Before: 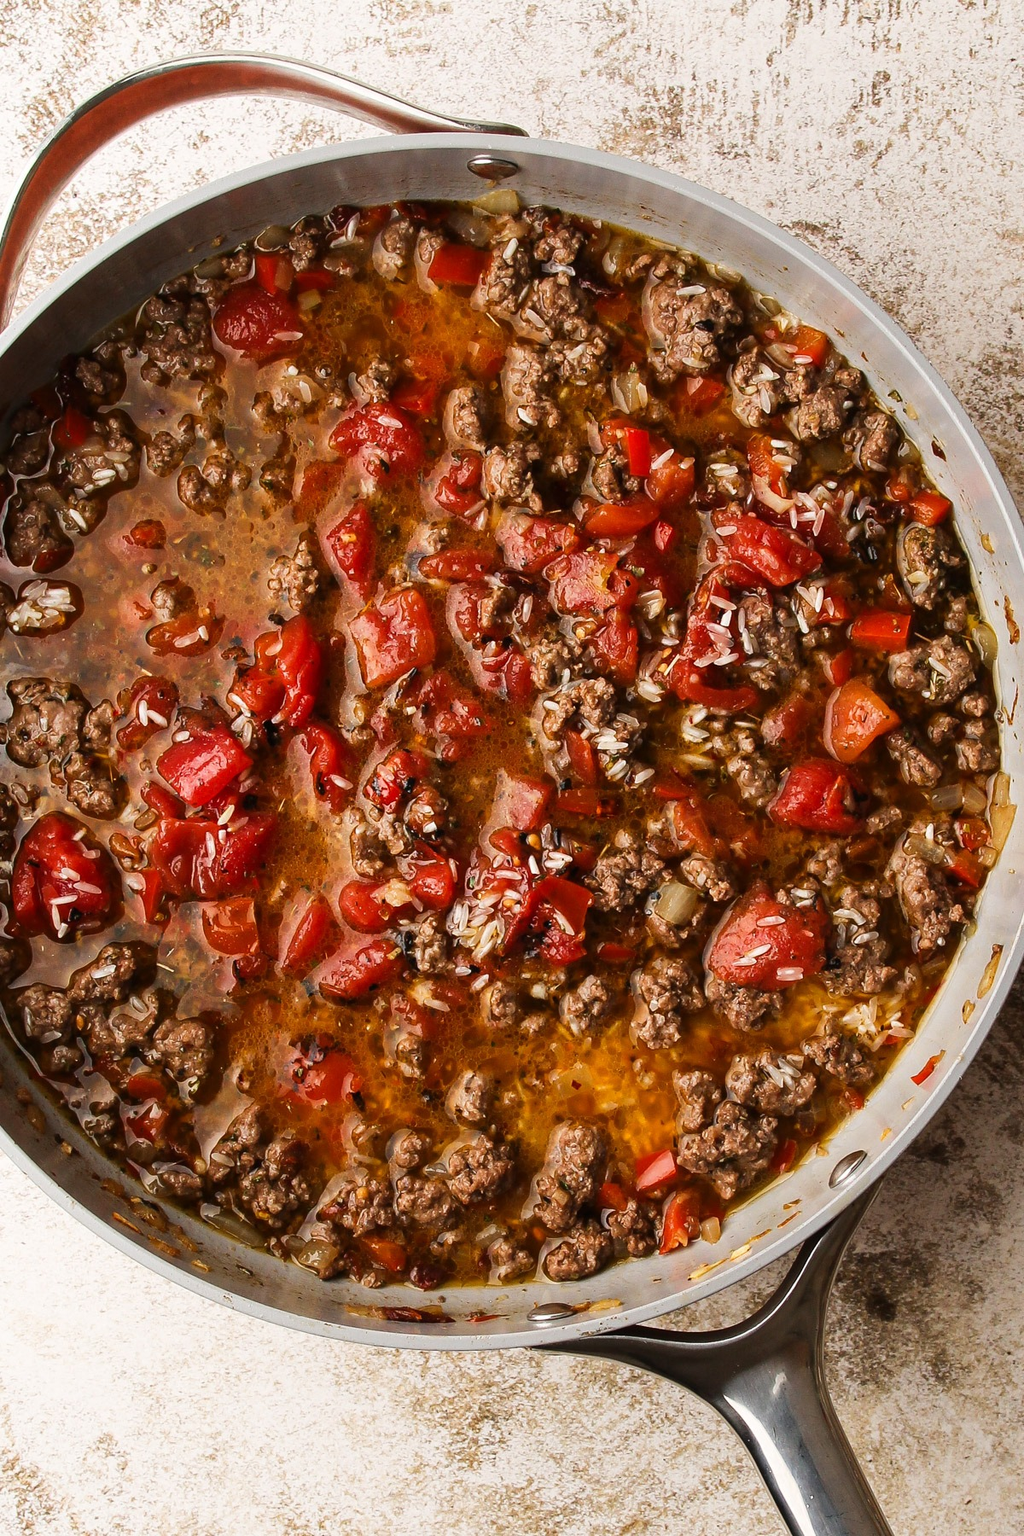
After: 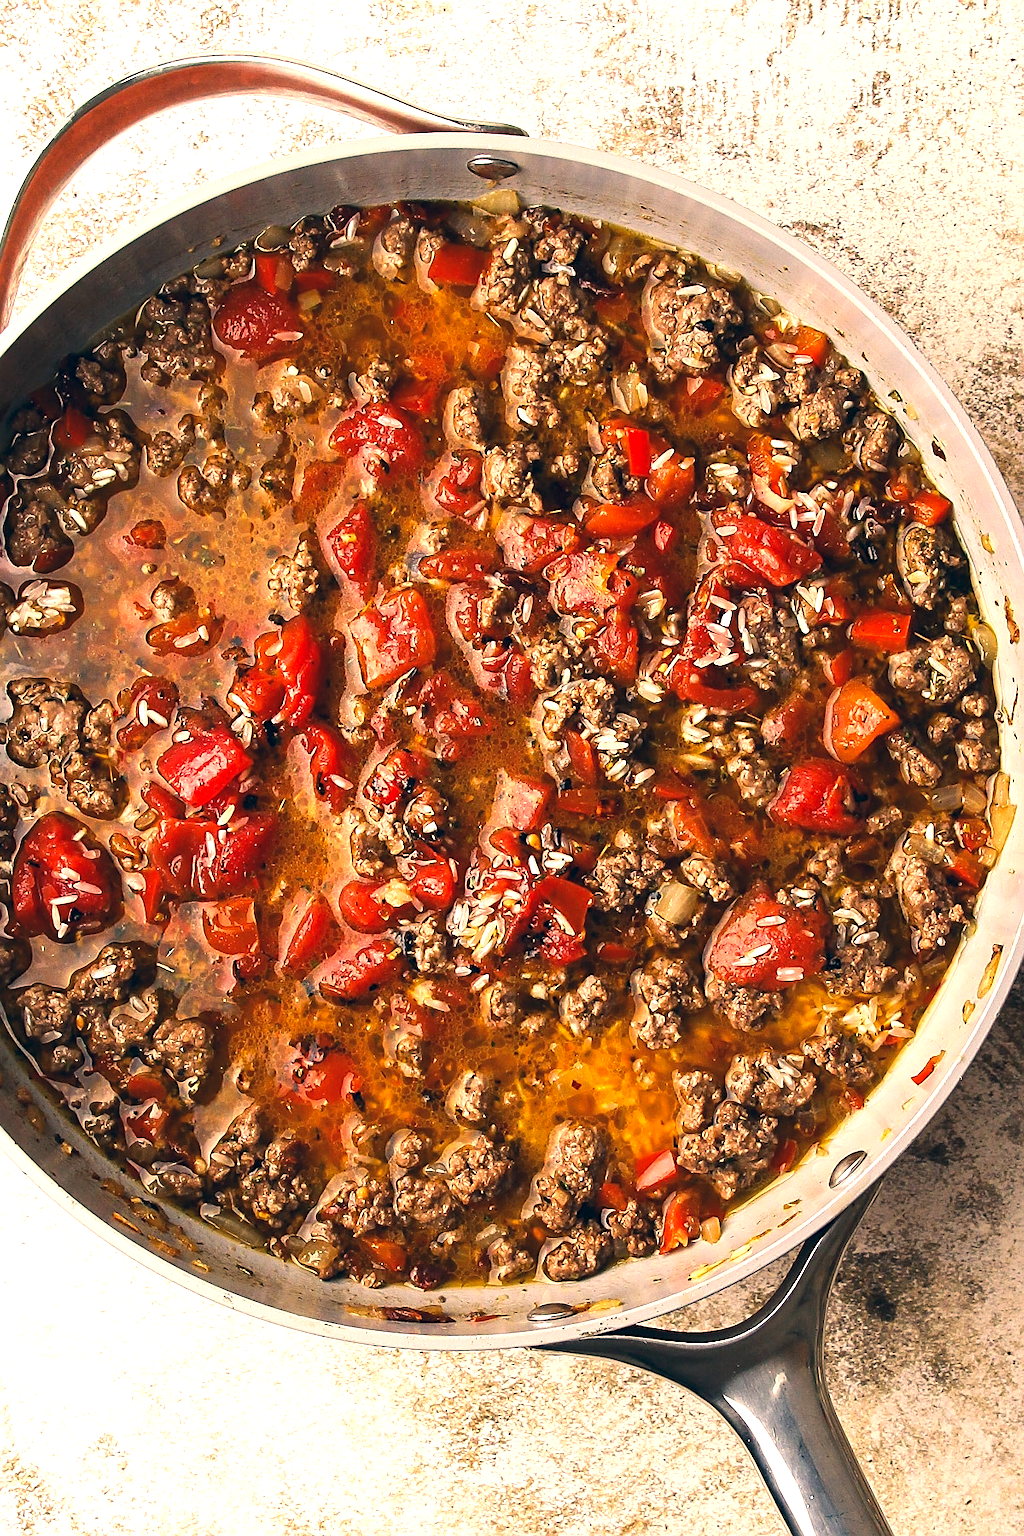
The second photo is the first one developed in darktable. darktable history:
exposure: exposure 0.764 EV, compensate highlight preservation false
color correction: highlights a* 10.28, highlights b* 14.06, shadows a* -9.7, shadows b* -14.8
sharpen: on, module defaults
